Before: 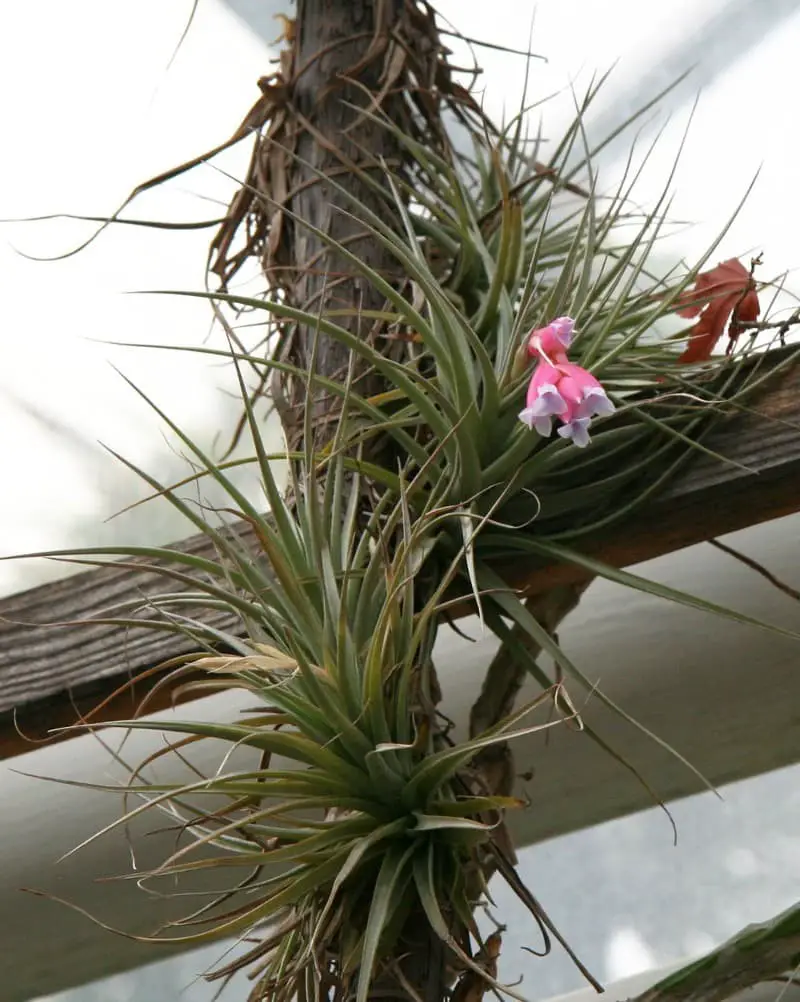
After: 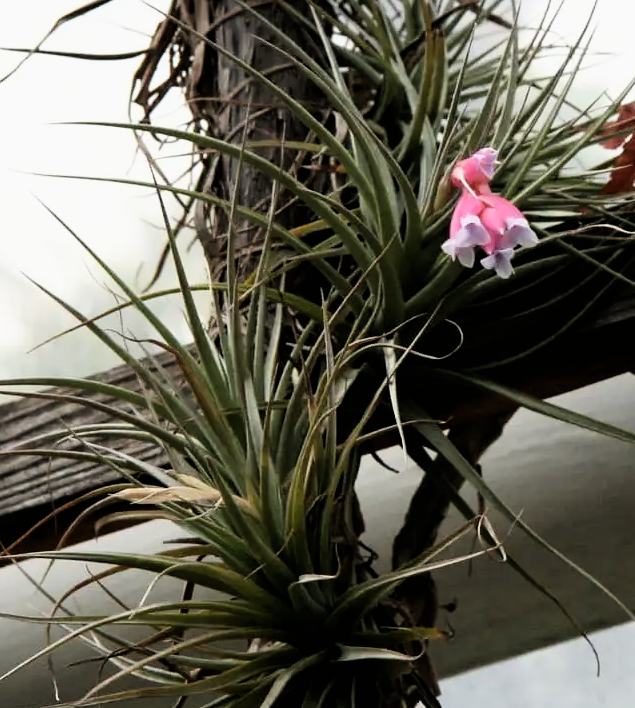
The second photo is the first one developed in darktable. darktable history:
crop: left 9.712%, top 16.928%, right 10.845%, bottom 12.332%
filmic rgb: black relative exposure -5.42 EV, white relative exposure 2.85 EV, dynamic range scaling -37.73%, hardness 4, contrast 1.605, highlights saturation mix -0.93%
